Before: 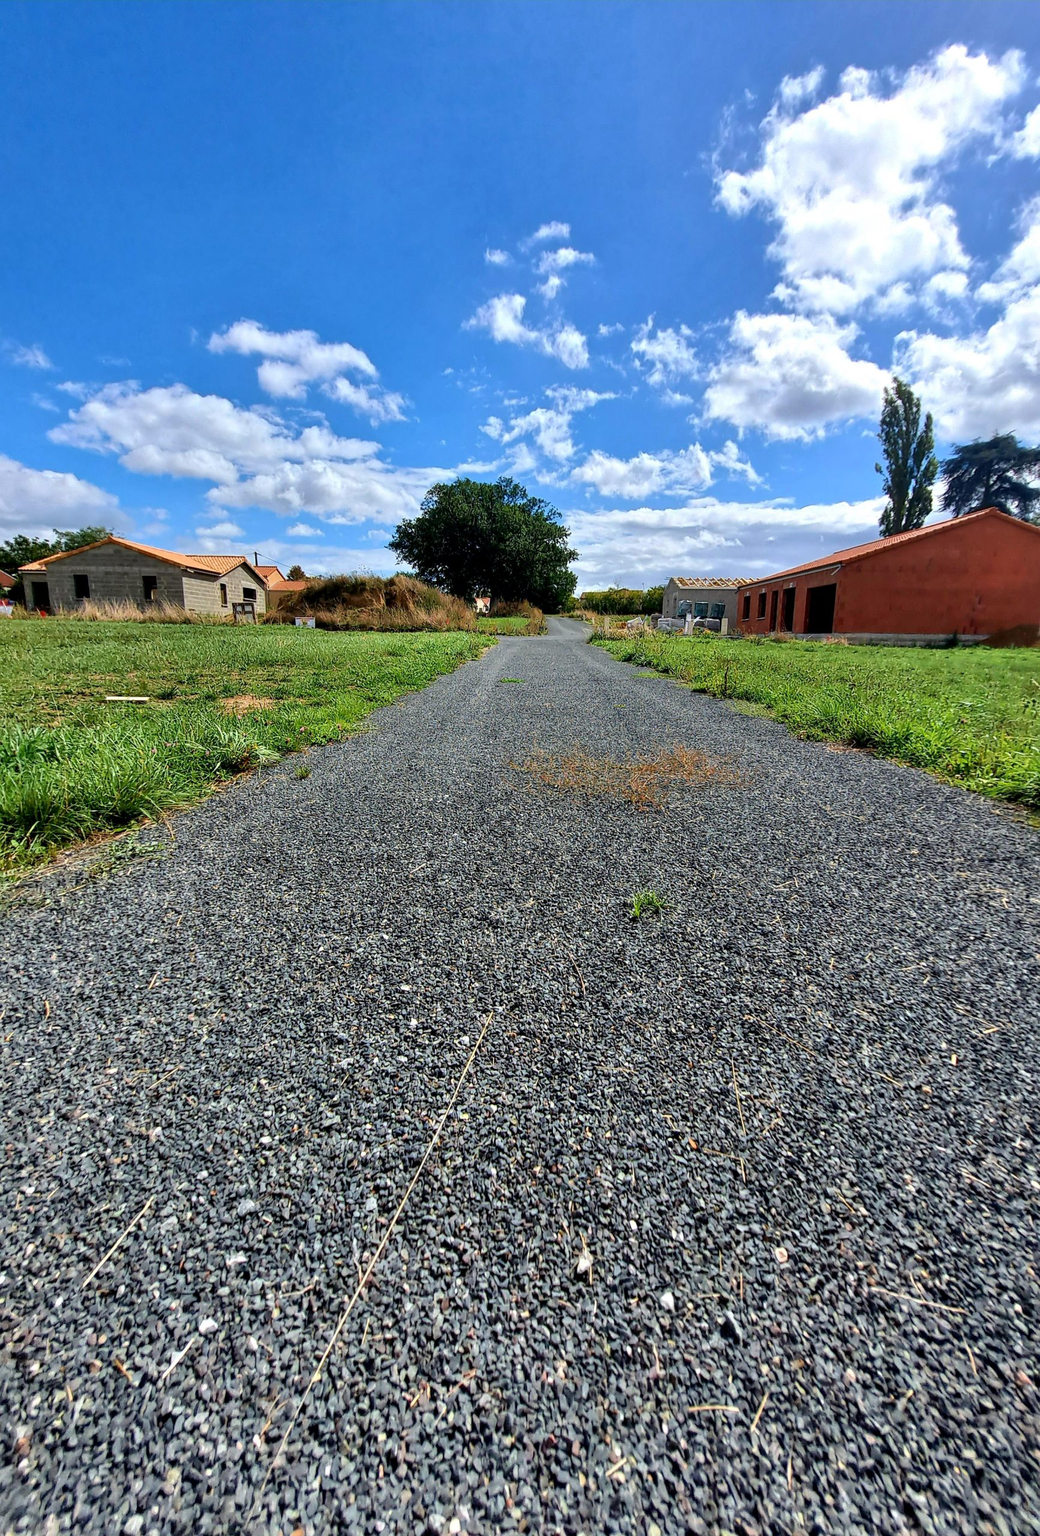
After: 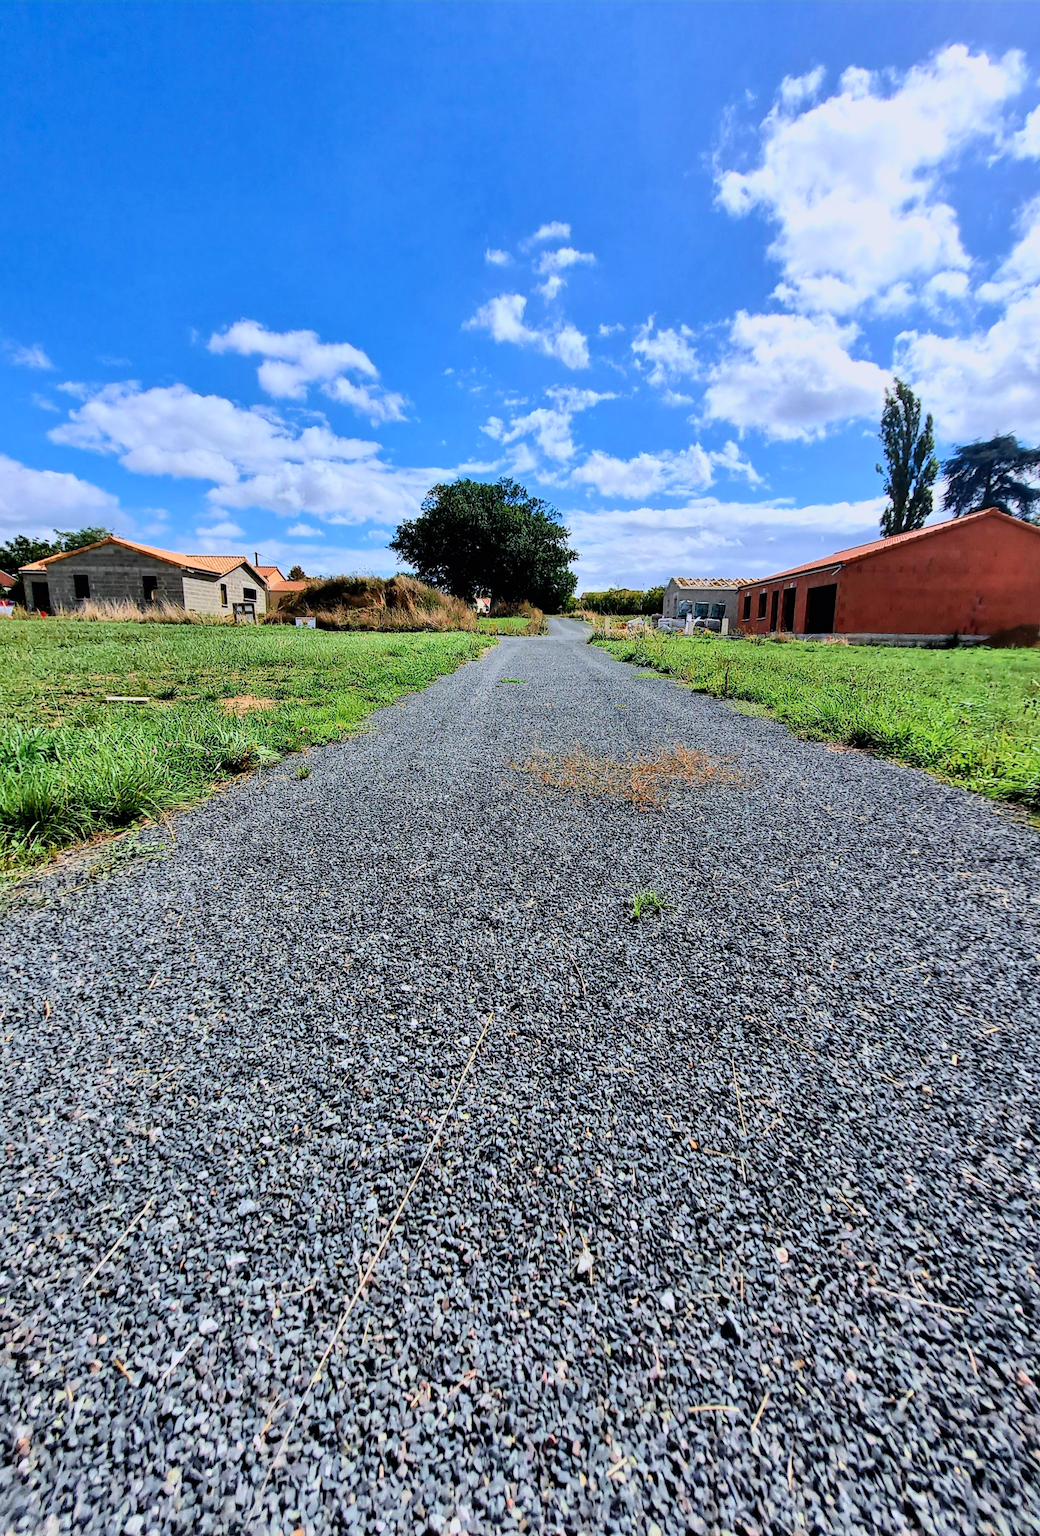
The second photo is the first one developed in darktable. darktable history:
contrast brightness saturation: contrast 0.2, brightness 0.15, saturation 0.14
color calibration: illuminant as shot in camera, x 0.358, y 0.373, temperature 4628.91 K
filmic rgb: black relative exposure -7.65 EV, white relative exposure 4.56 EV, hardness 3.61, color science v6 (2022)
